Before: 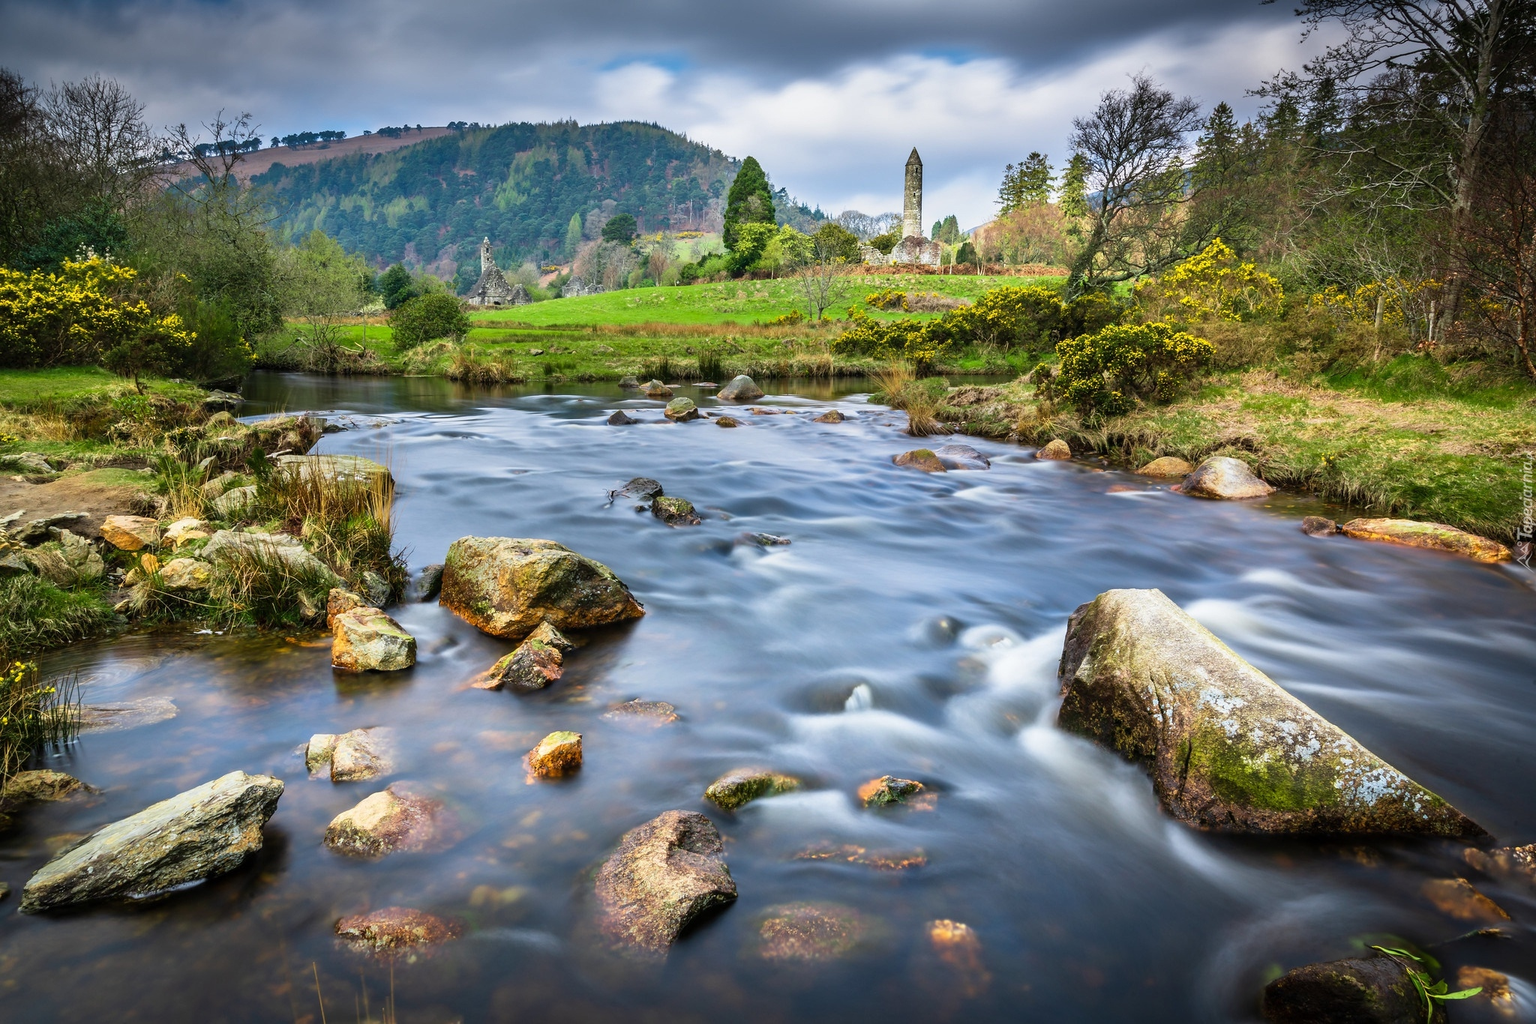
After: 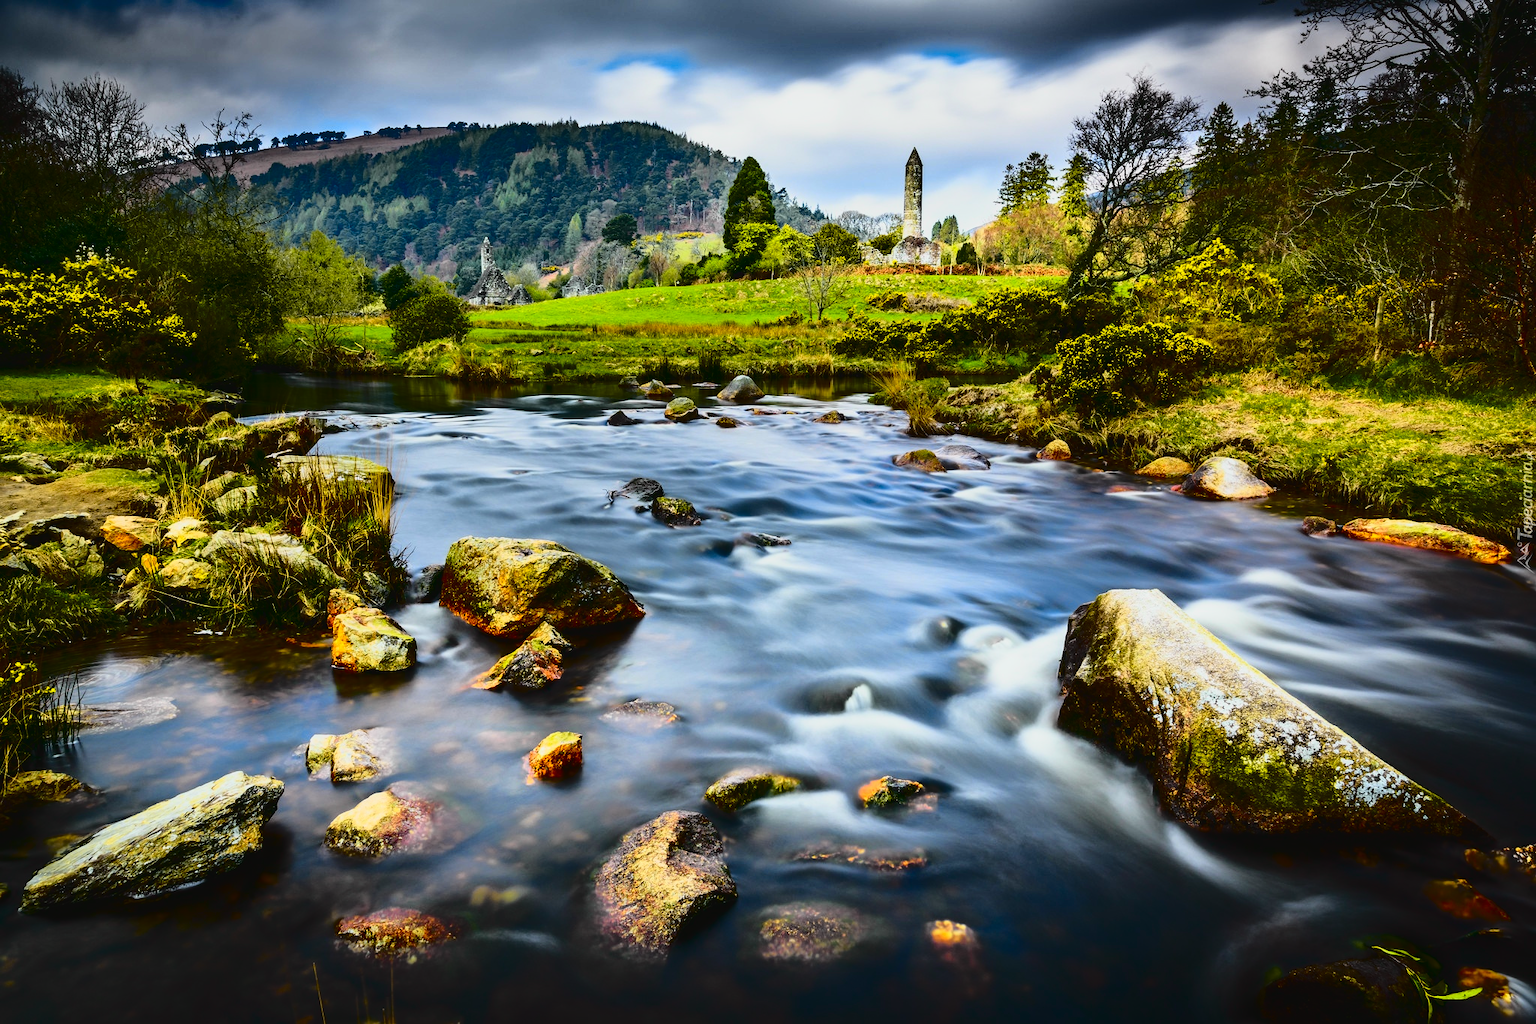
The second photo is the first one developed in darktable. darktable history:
white balance: red 0.986, blue 1.01
tone curve: curves: ch0 [(0, 0.029) (0.168, 0.142) (0.359, 0.44) (0.469, 0.544) (0.634, 0.722) (0.858, 0.903) (1, 0.968)]; ch1 [(0, 0) (0.437, 0.453) (0.472, 0.47) (0.502, 0.502) (0.54, 0.534) (0.57, 0.592) (0.618, 0.66) (0.699, 0.749) (0.859, 0.919) (1, 1)]; ch2 [(0, 0) (0.33, 0.301) (0.421, 0.443) (0.476, 0.498) (0.505, 0.503) (0.547, 0.557) (0.586, 0.634) (0.608, 0.676) (1, 1)], color space Lab, independent channels, preserve colors none
exposure: exposure -0.153 EV, compensate highlight preservation false
contrast brightness saturation: contrast 0.22, brightness -0.19, saturation 0.24
